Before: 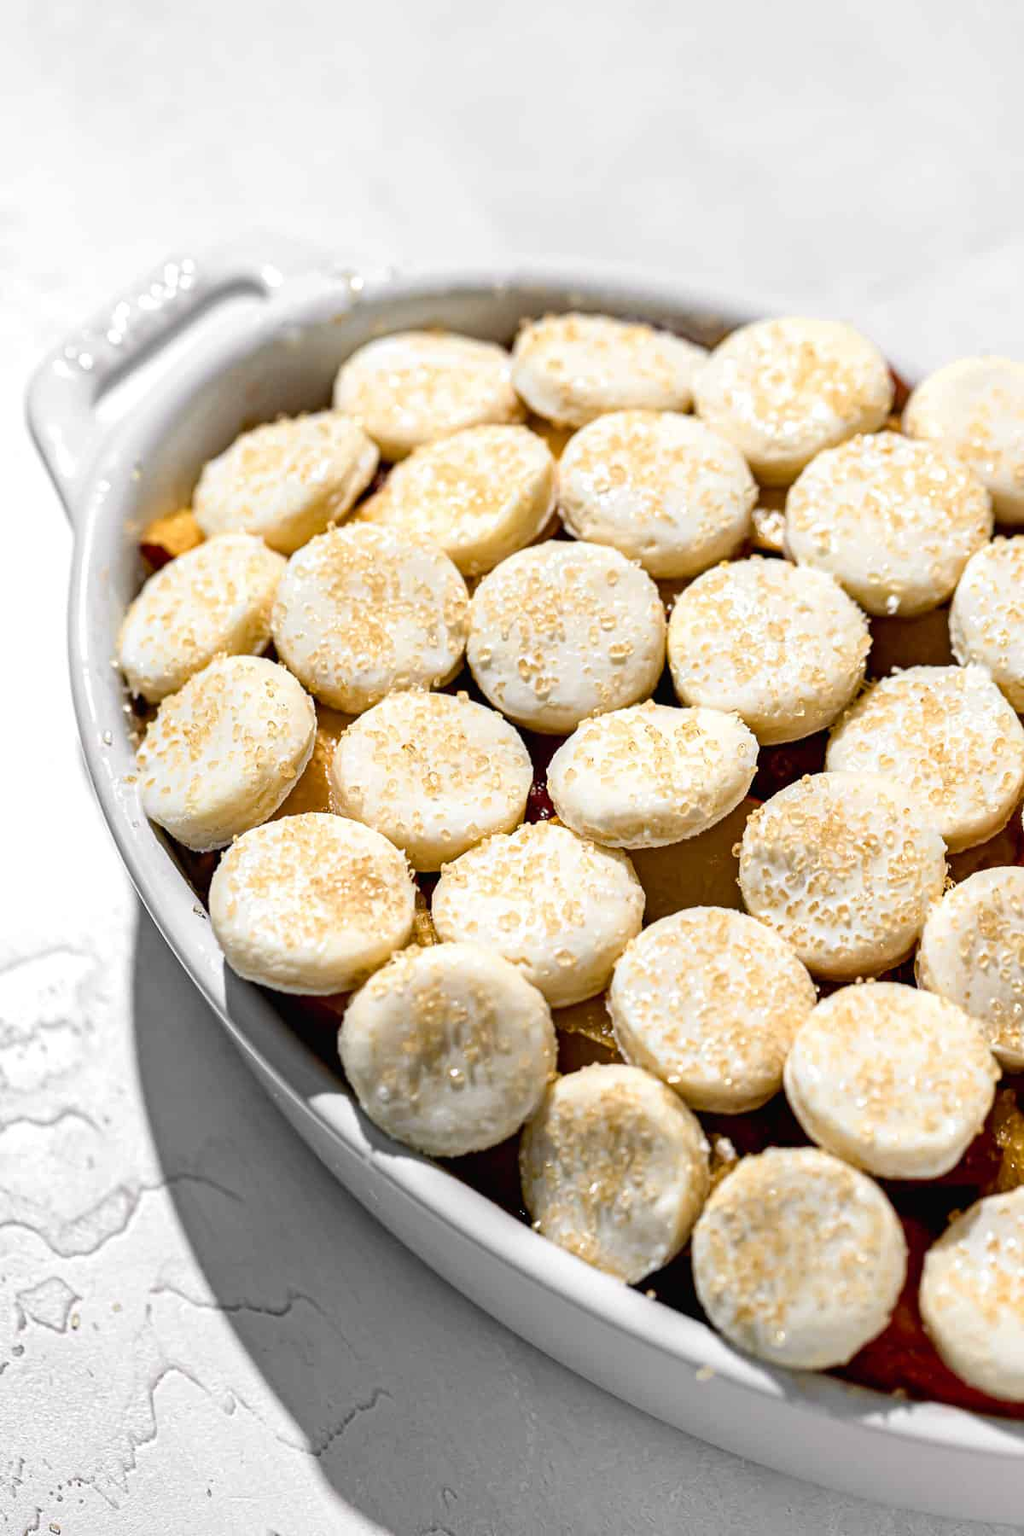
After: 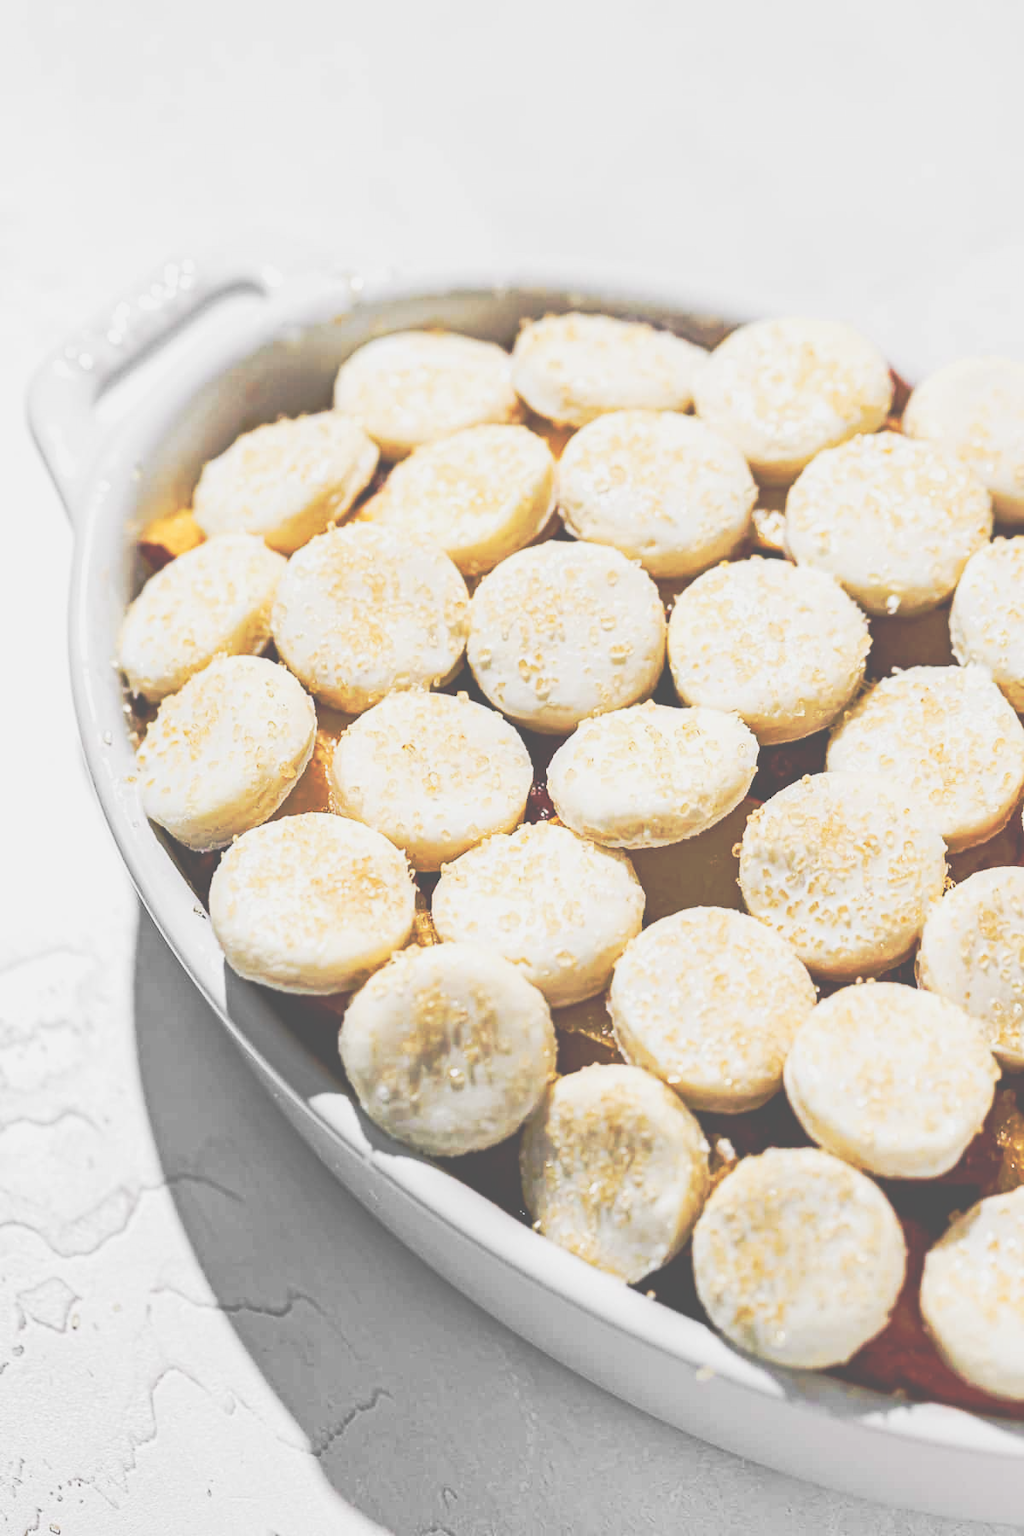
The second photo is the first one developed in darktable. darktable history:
tone curve: curves: ch0 [(0, 0.008) (0.081, 0.044) (0.177, 0.123) (0.283, 0.253) (0.416, 0.449) (0.495, 0.524) (0.661, 0.756) (0.796, 0.859) (1, 0.951)]; ch1 [(0, 0) (0.161, 0.092) (0.35, 0.33) (0.392, 0.392) (0.427, 0.426) (0.479, 0.472) (0.505, 0.5) (0.521, 0.524) (0.567, 0.556) (0.583, 0.588) (0.625, 0.627) (0.678, 0.733) (1, 1)]; ch2 [(0, 0) (0.346, 0.362) (0.404, 0.427) (0.502, 0.499) (0.531, 0.523) (0.544, 0.561) (0.58, 0.59) (0.629, 0.642) (0.717, 0.678) (1, 1)], preserve colors none
exposure: black level correction -0.087, compensate highlight preservation false
